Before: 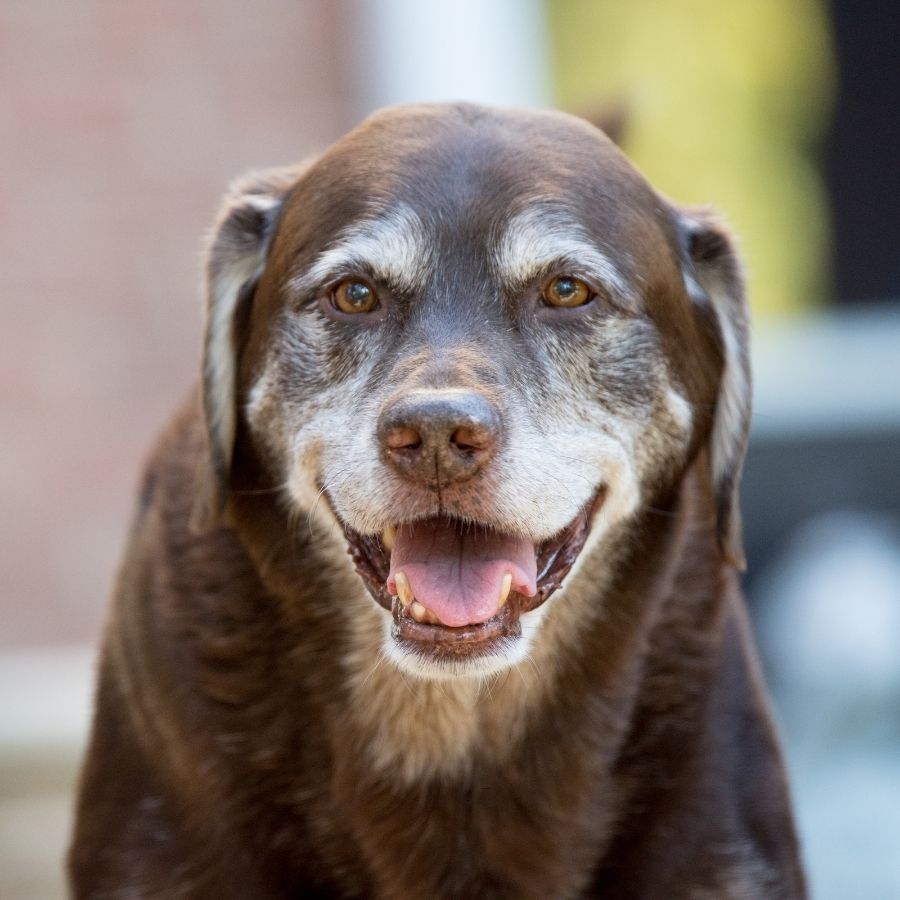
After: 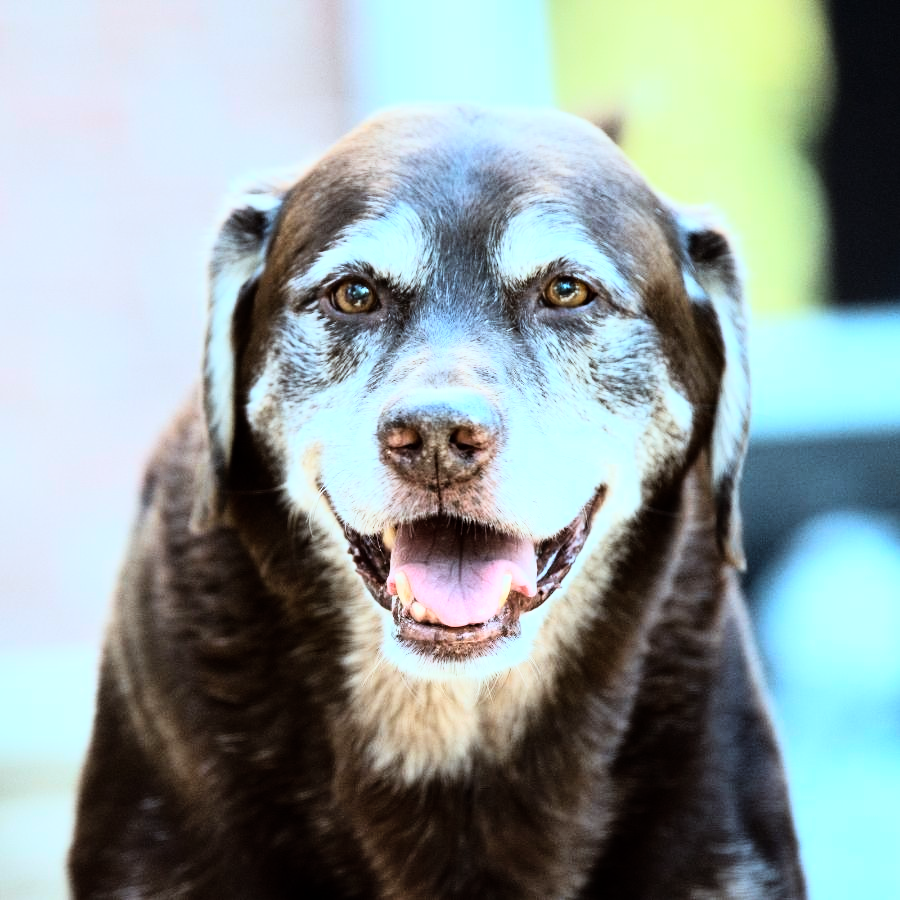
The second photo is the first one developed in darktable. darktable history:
color correction: highlights a* -11.71, highlights b* -15.58
rgb curve: curves: ch0 [(0, 0) (0.21, 0.15) (0.24, 0.21) (0.5, 0.75) (0.75, 0.96) (0.89, 0.99) (1, 1)]; ch1 [(0, 0.02) (0.21, 0.13) (0.25, 0.2) (0.5, 0.67) (0.75, 0.9) (0.89, 0.97) (1, 1)]; ch2 [(0, 0.02) (0.21, 0.13) (0.25, 0.2) (0.5, 0.67) (0.75, 0.9) (0.89, 0.97) (1, 1)], compensate middle gray true
shadows and highlights: shadows 35, highlights -35, soften with gaussian
